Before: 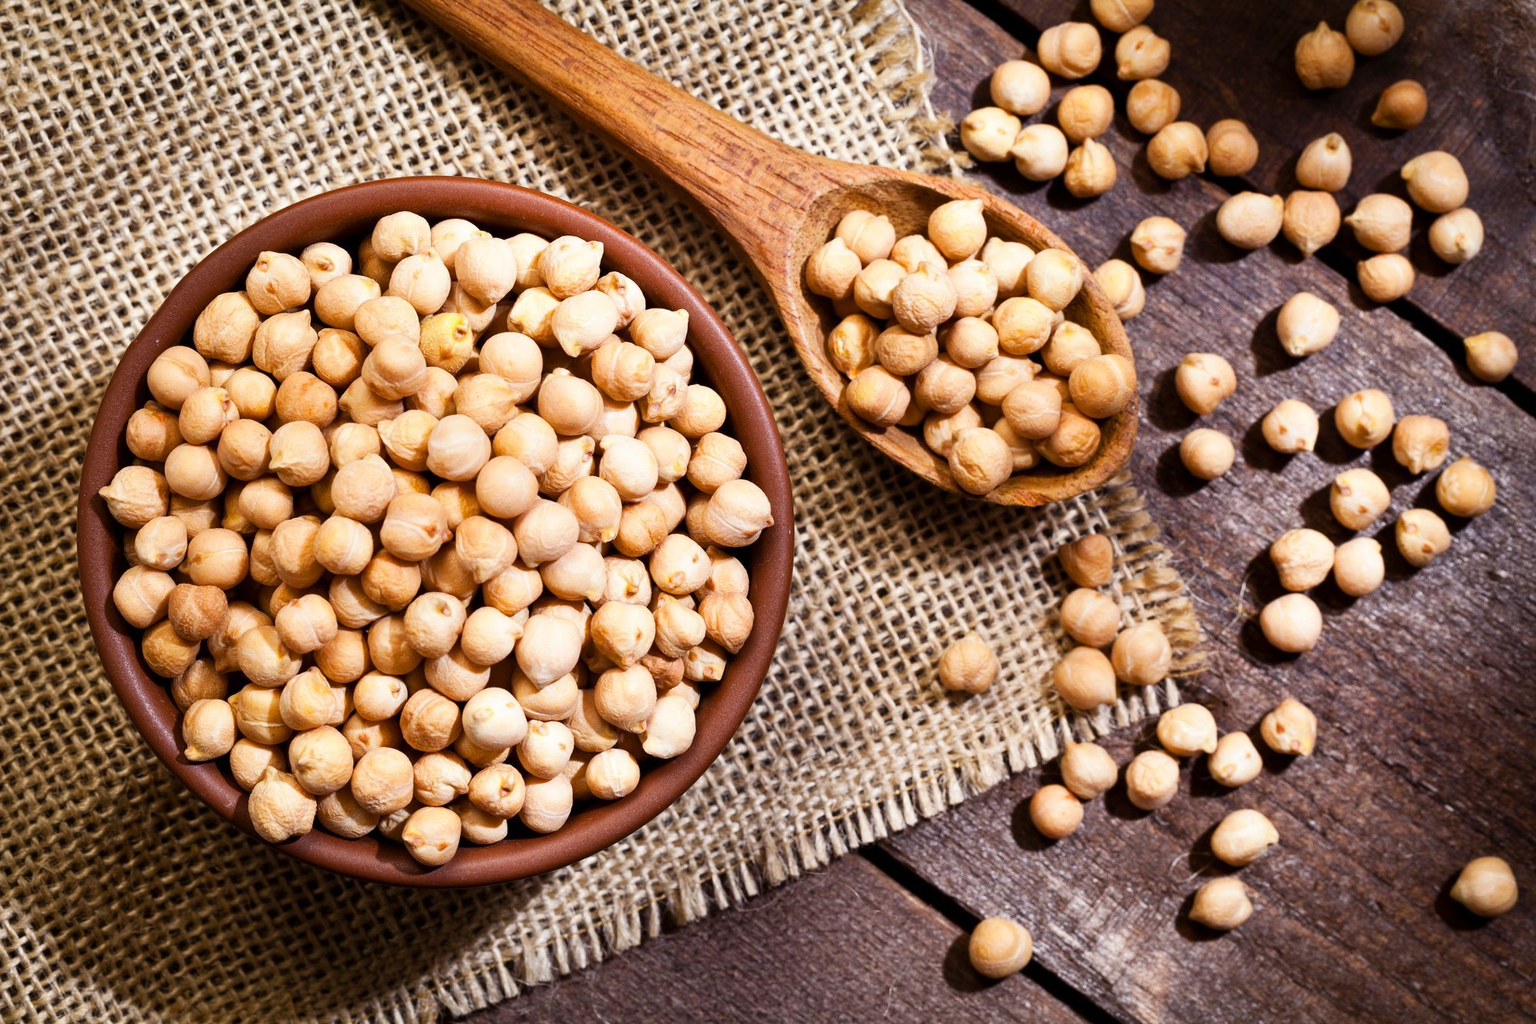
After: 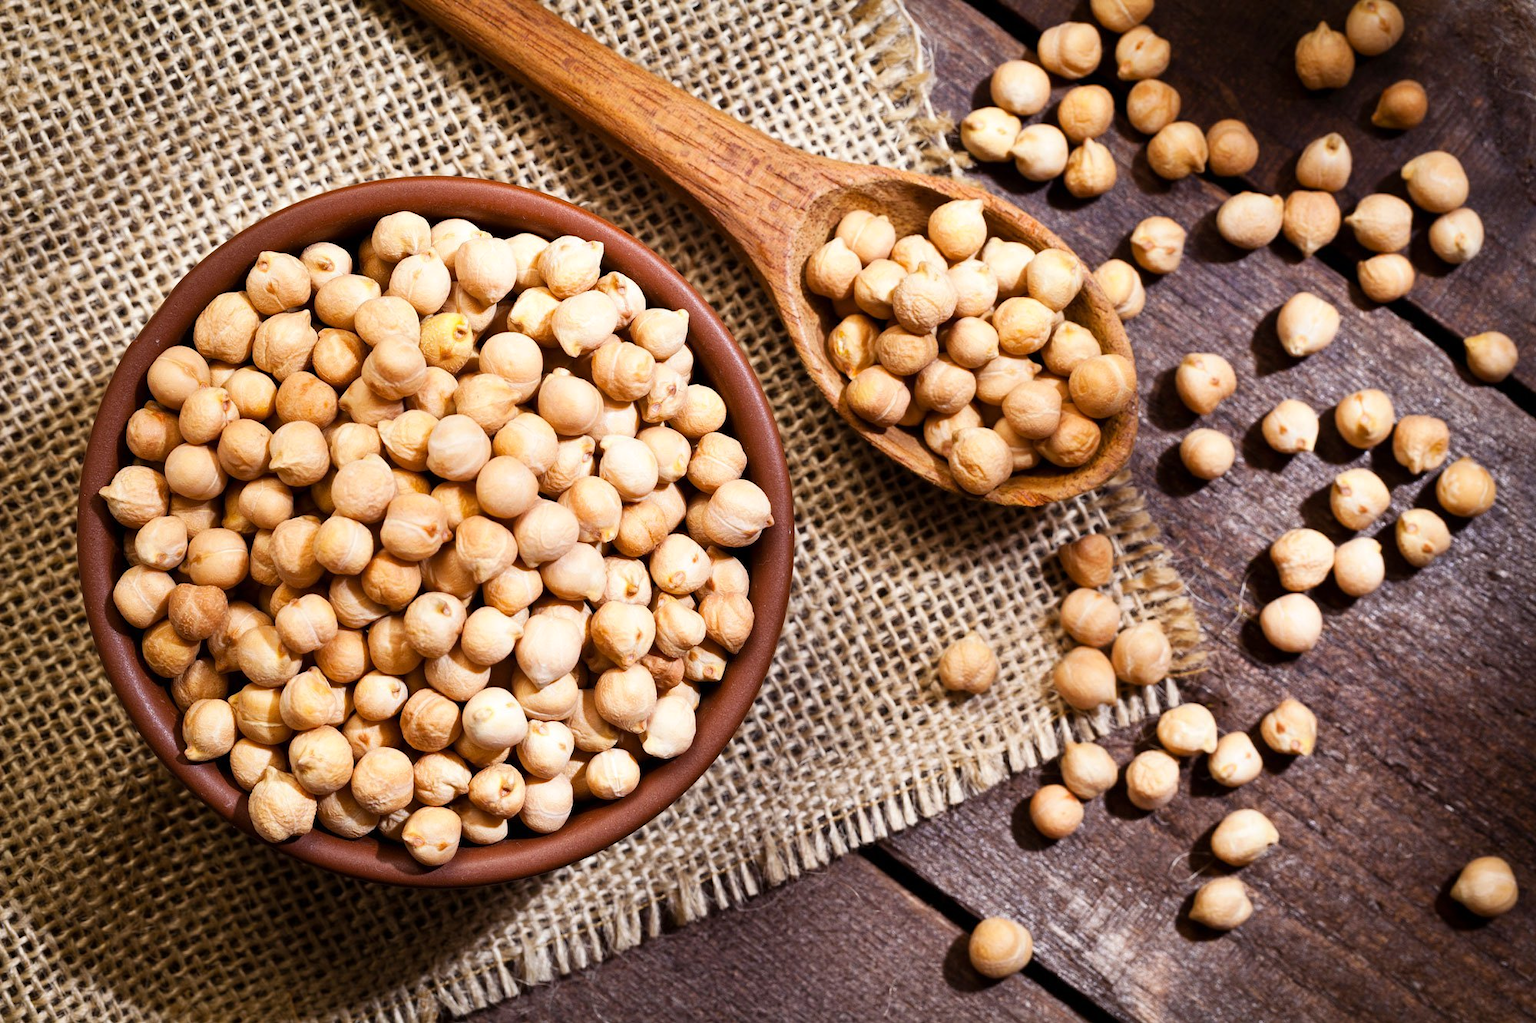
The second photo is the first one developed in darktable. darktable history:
tone equalizer: mask exposure compensation -0.51 EV
